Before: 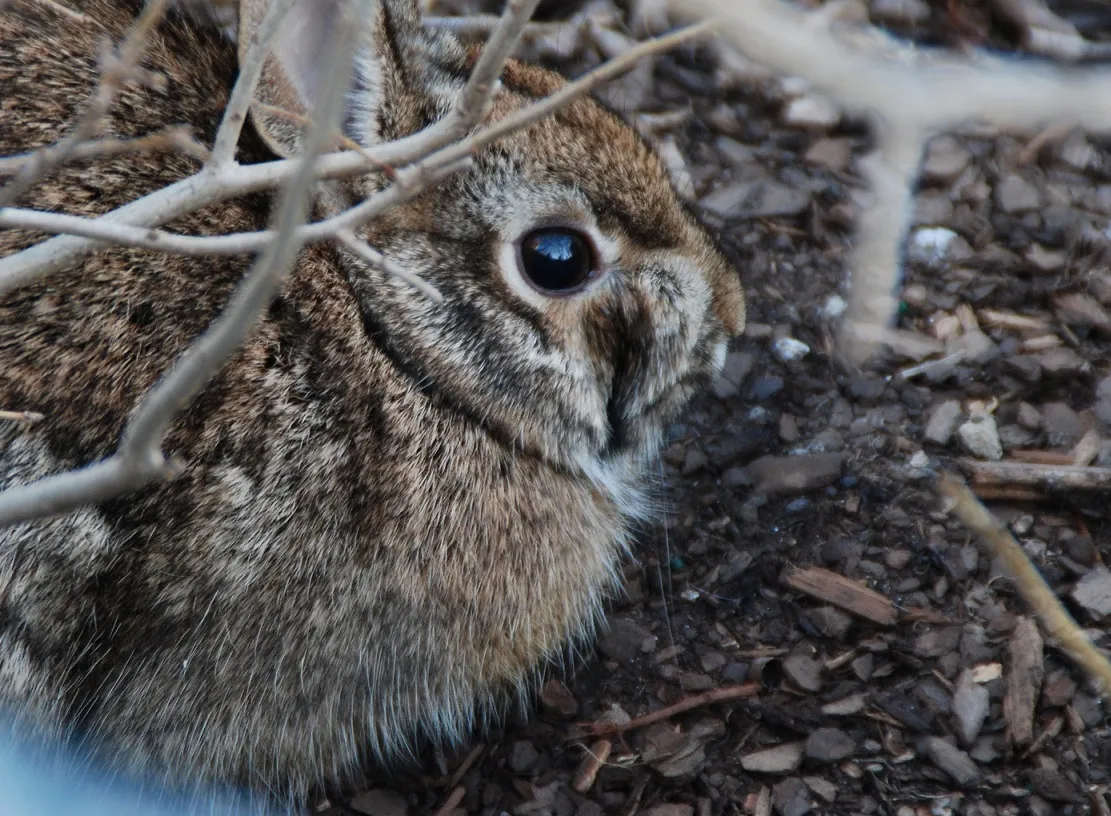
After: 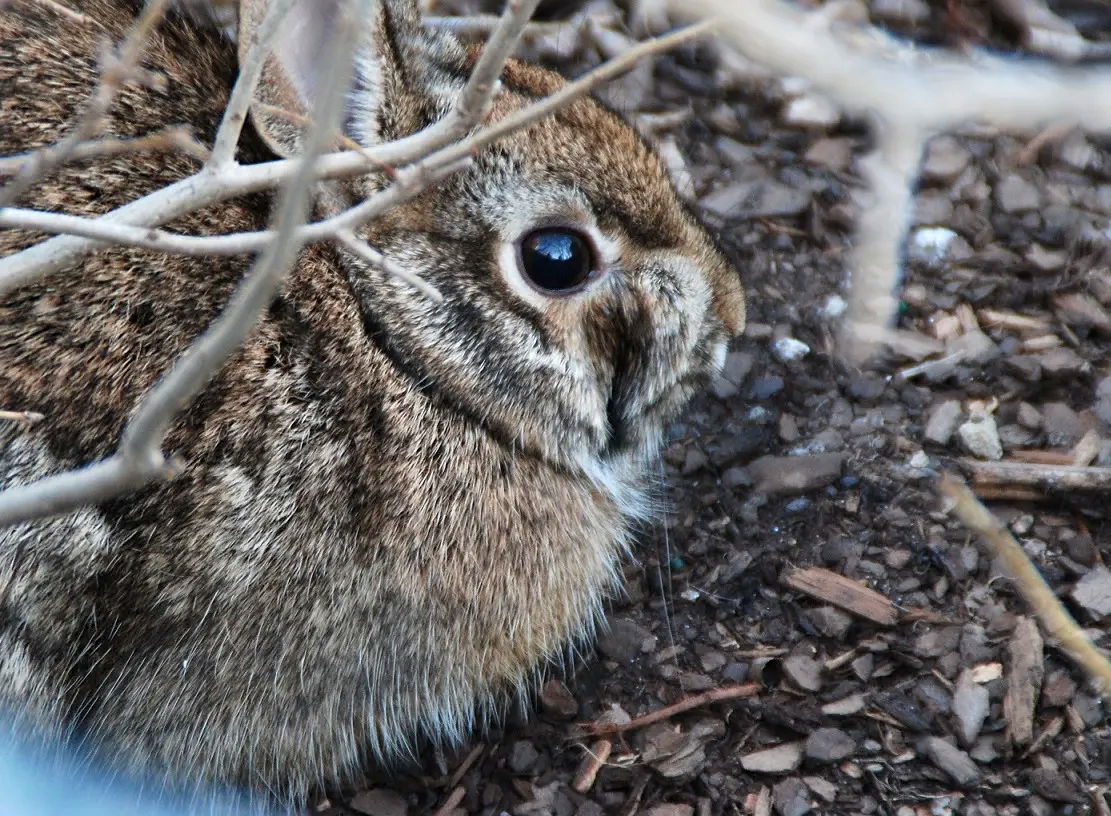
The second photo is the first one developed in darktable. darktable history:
shadows and highlights: soften with gaussian
exposure: black level correction 0.001, exposure 0.499 EV, compensate exposure bias true, compensate highlight preservation false
sharpen: amount 0.201
